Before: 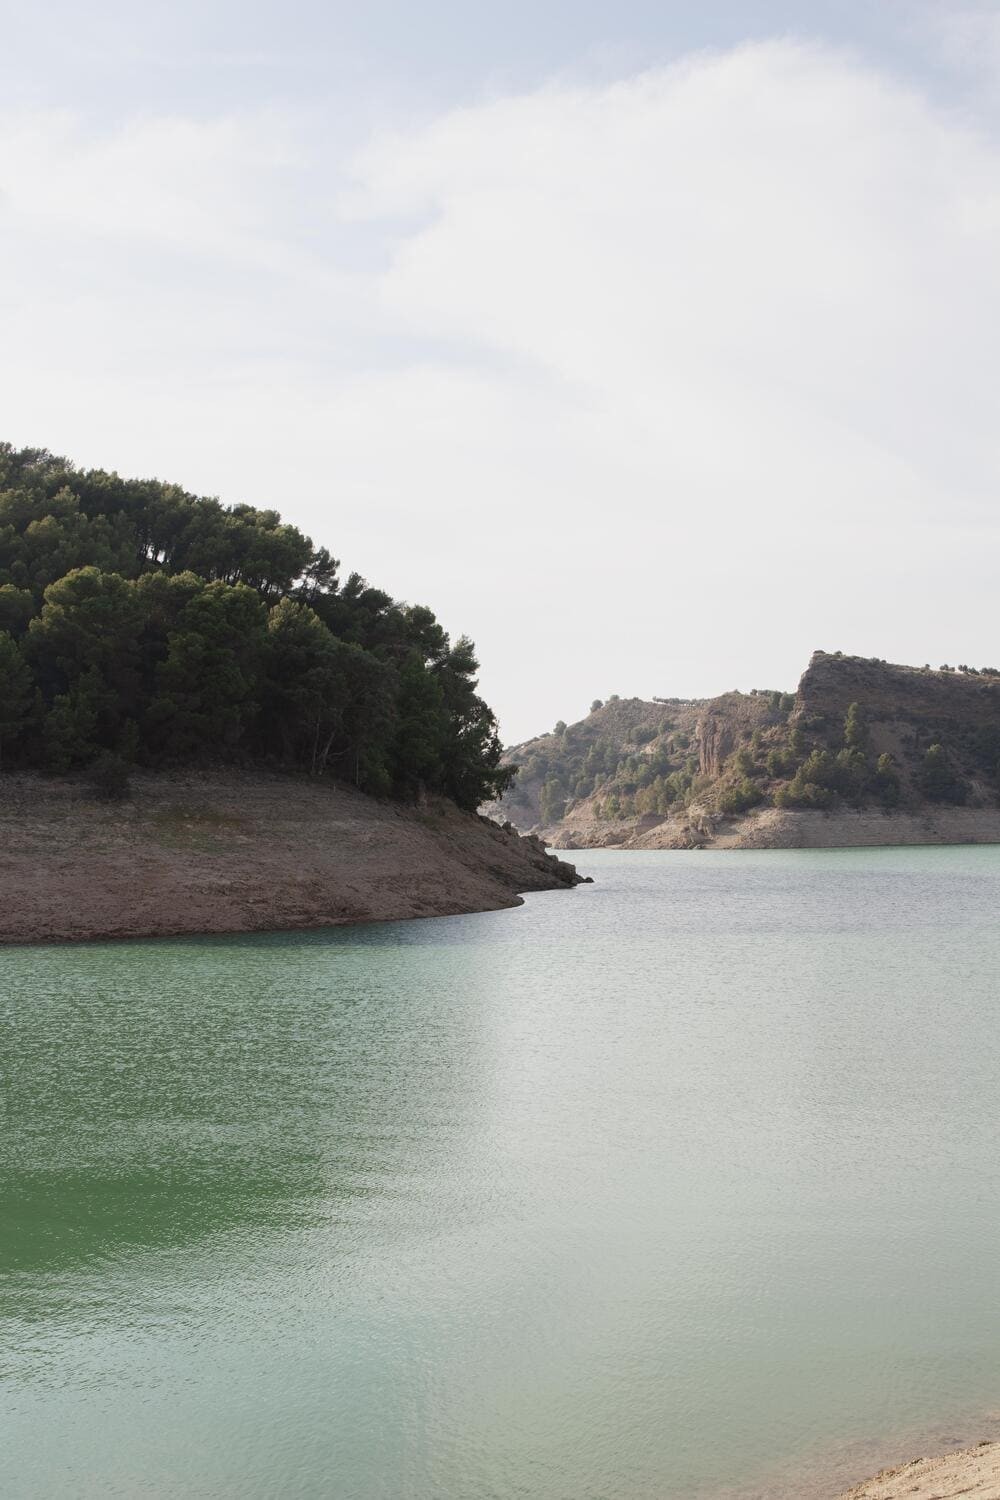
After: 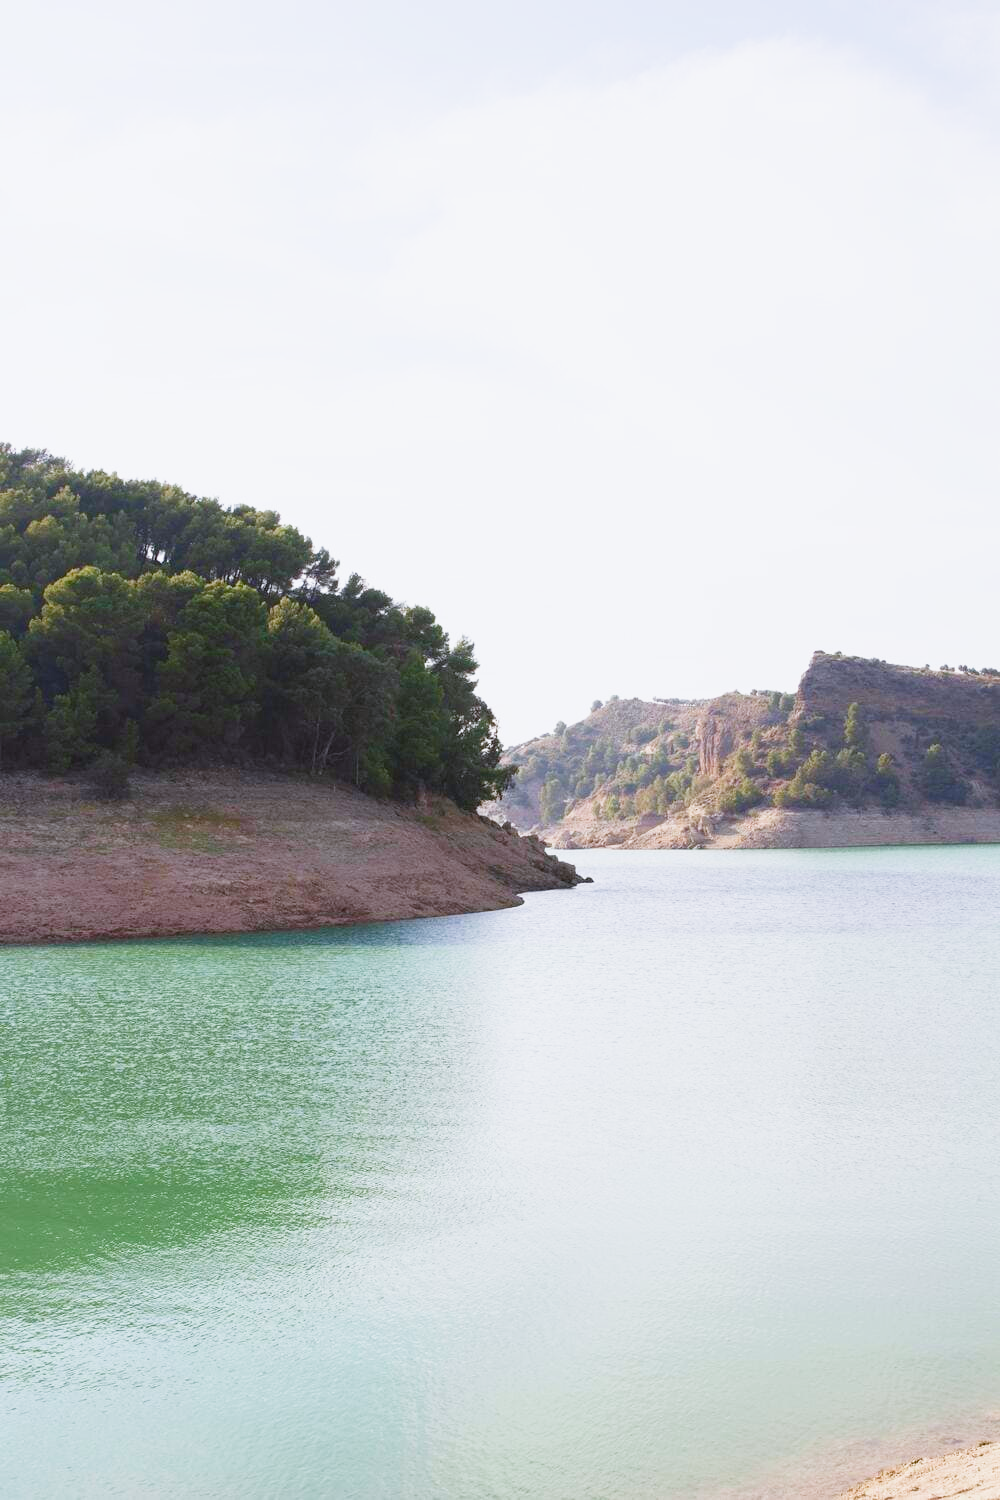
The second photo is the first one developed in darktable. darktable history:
color balance rgb: perceptual saturation grading › global saturation 35%, perceptual saturation grading › highlights -30%, perceptual saturation grading › shadows 35%, perceptual brilliance grading › global brilliance 3%, perceptual brilliance grading › highlights -3%, perceptual brilliance grading › shadows 3%
exposure: black level correction 0, exposure 0.9 EV, compensate highlight preservation false
white balance: red 0.984, blue 1.059
velvia: on, module defaults
sigmoid: contrast 1.22, skew 0.65
